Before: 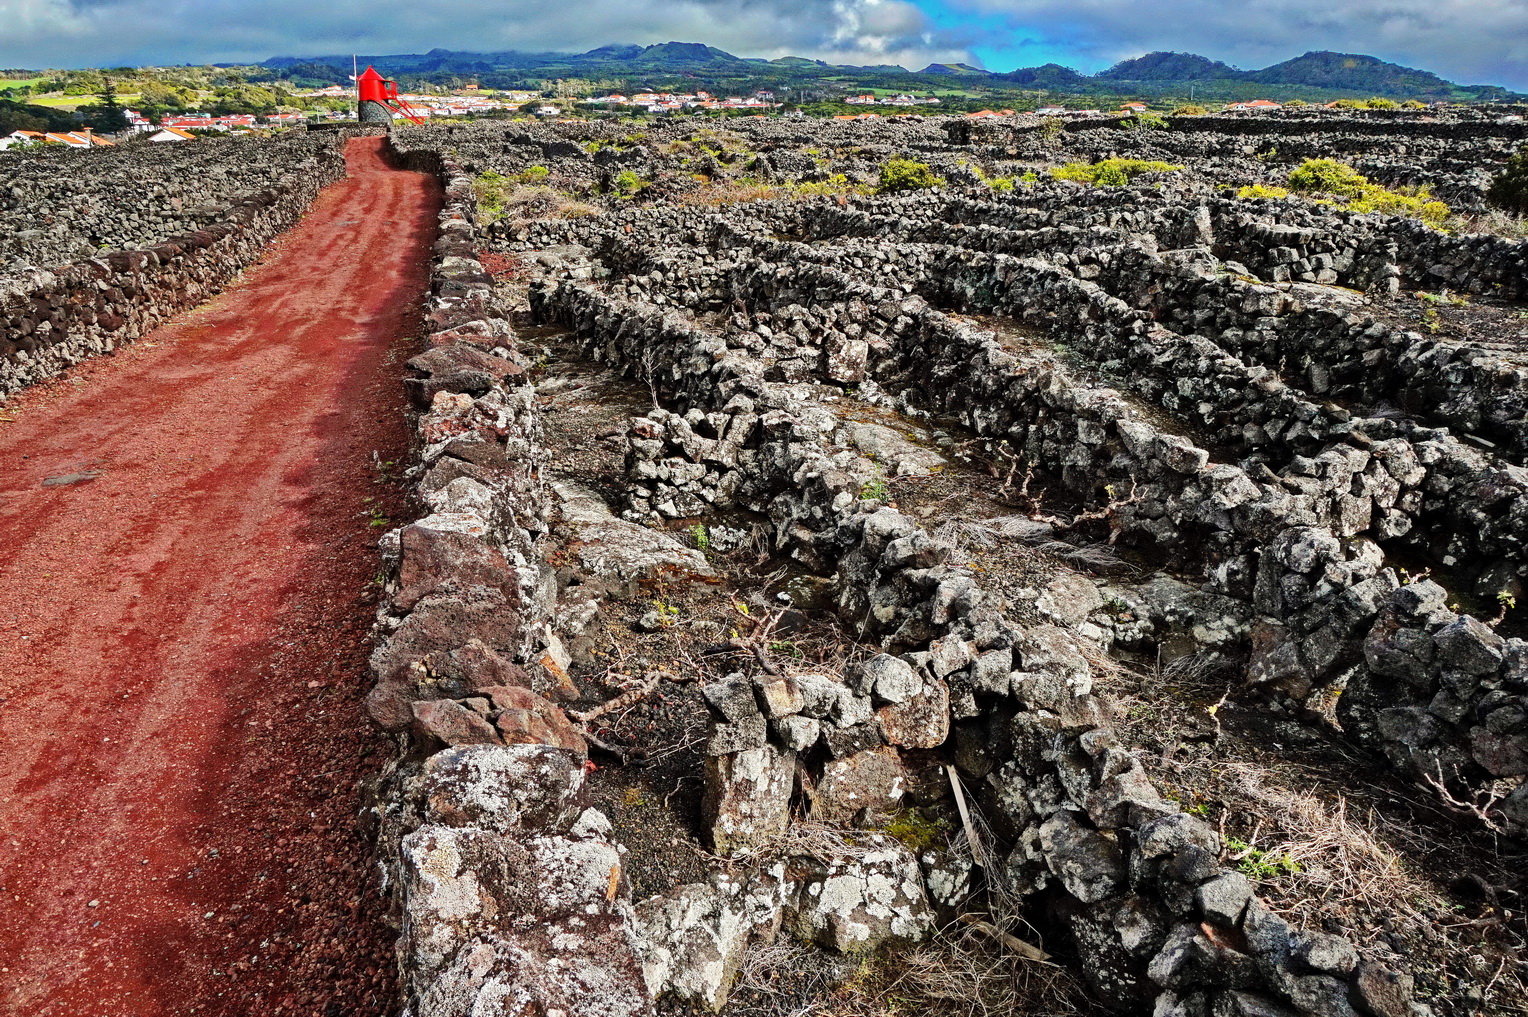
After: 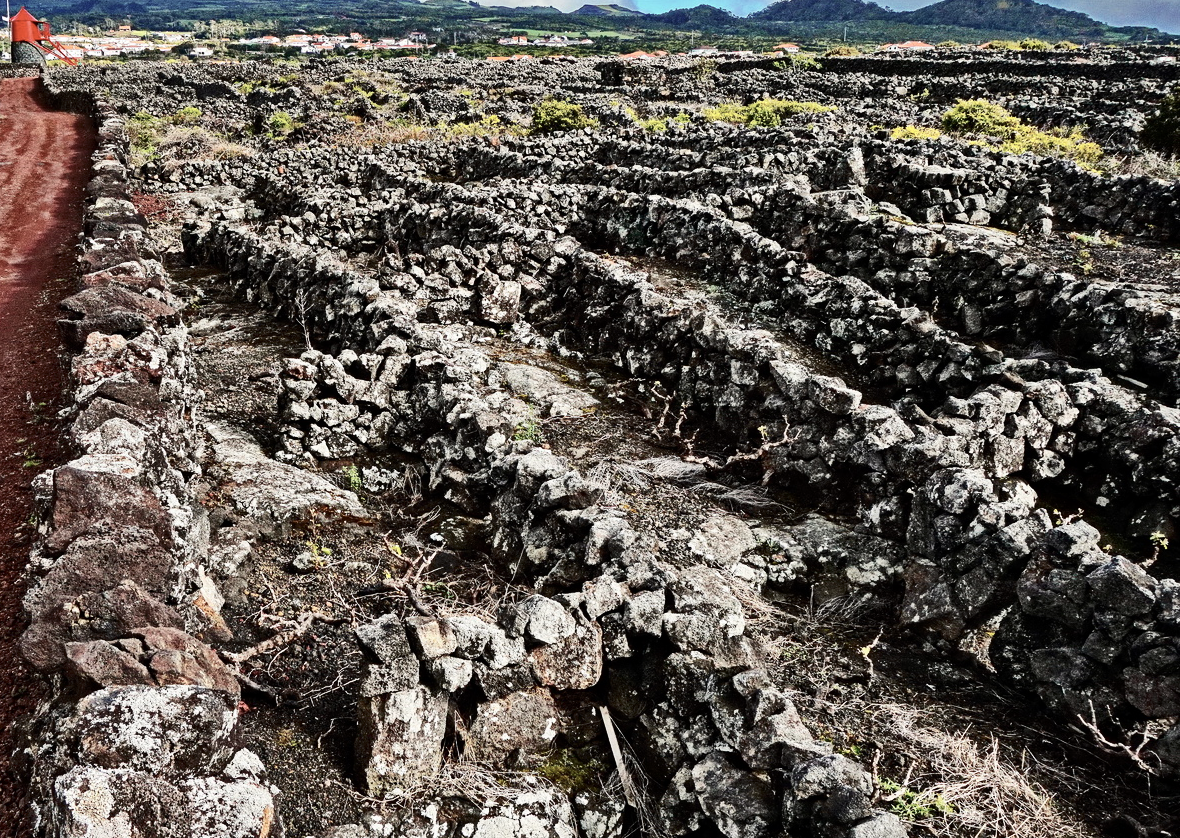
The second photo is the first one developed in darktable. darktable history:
crop: left 22.765%, top 5.899%, bottom 11.647%
contrast brightness saturation: contrast 0.254, saturation -0.307
